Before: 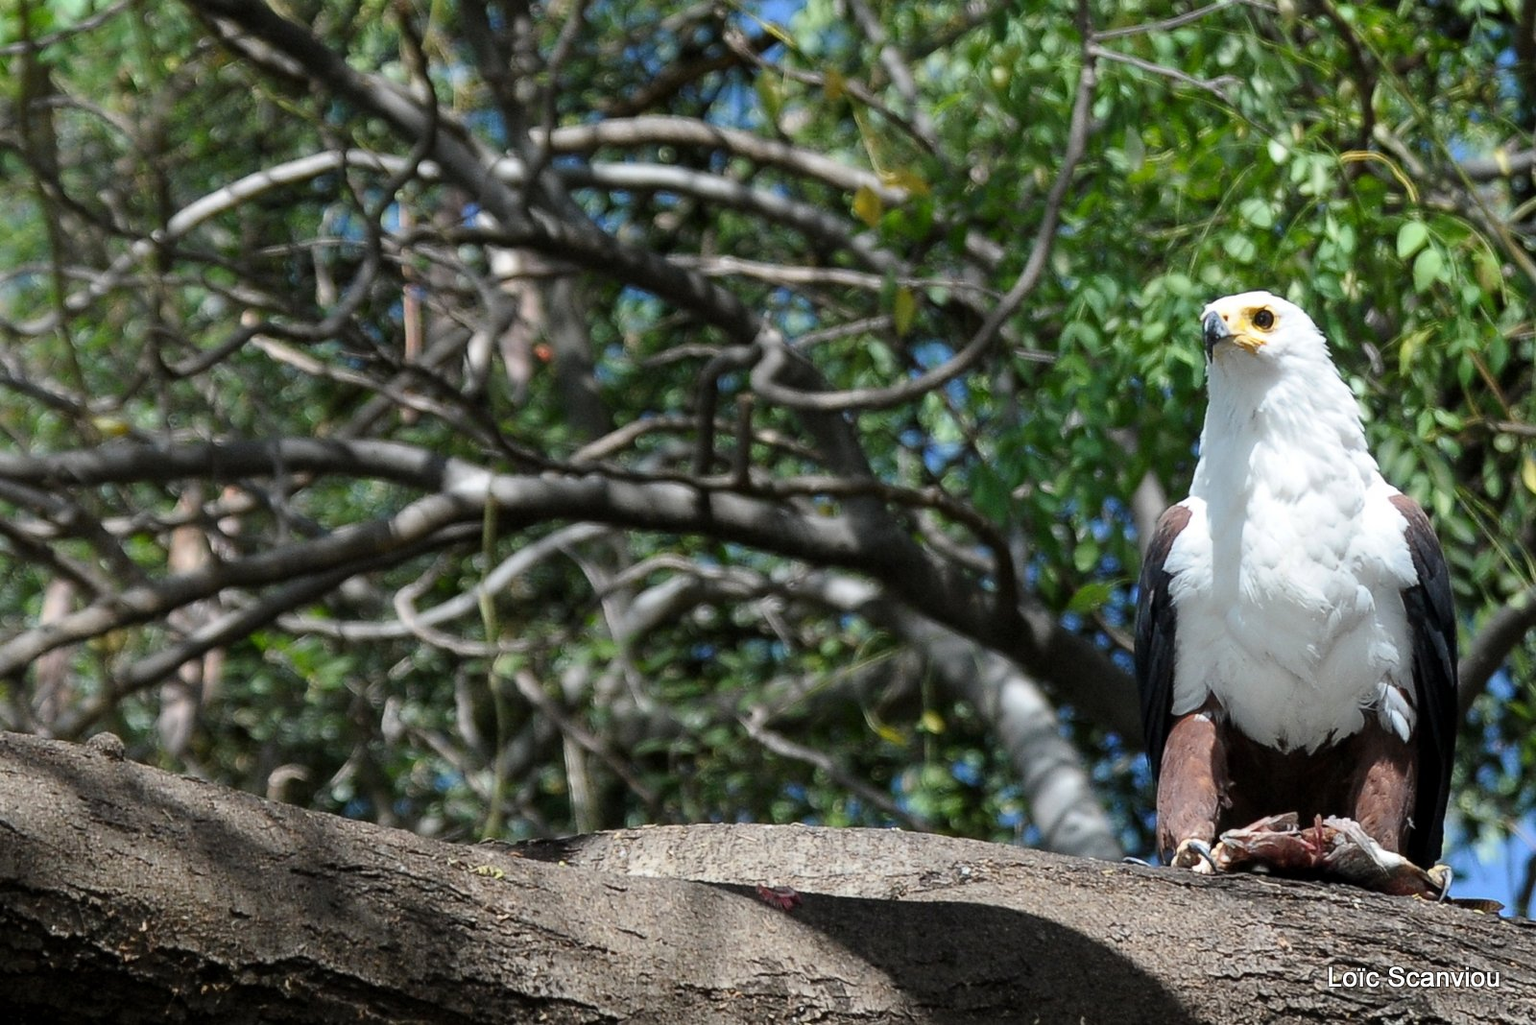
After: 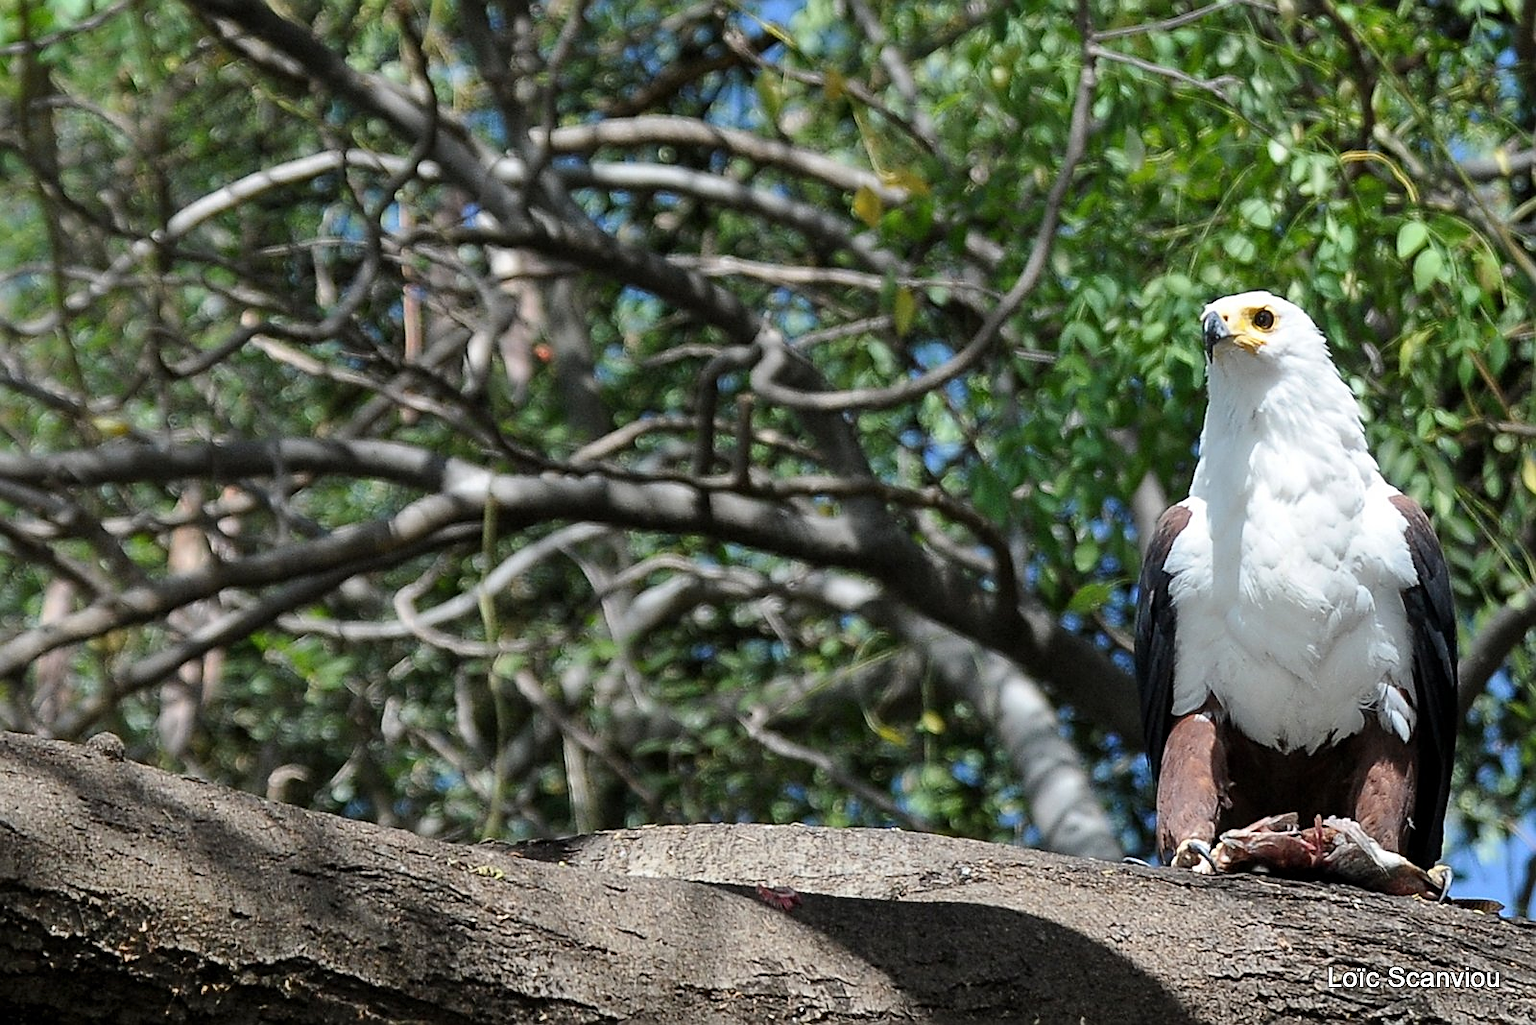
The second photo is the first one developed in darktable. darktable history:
sharpen: on, module defaults
shadows and highlights: low approximation 0.01, soften with gaussian
